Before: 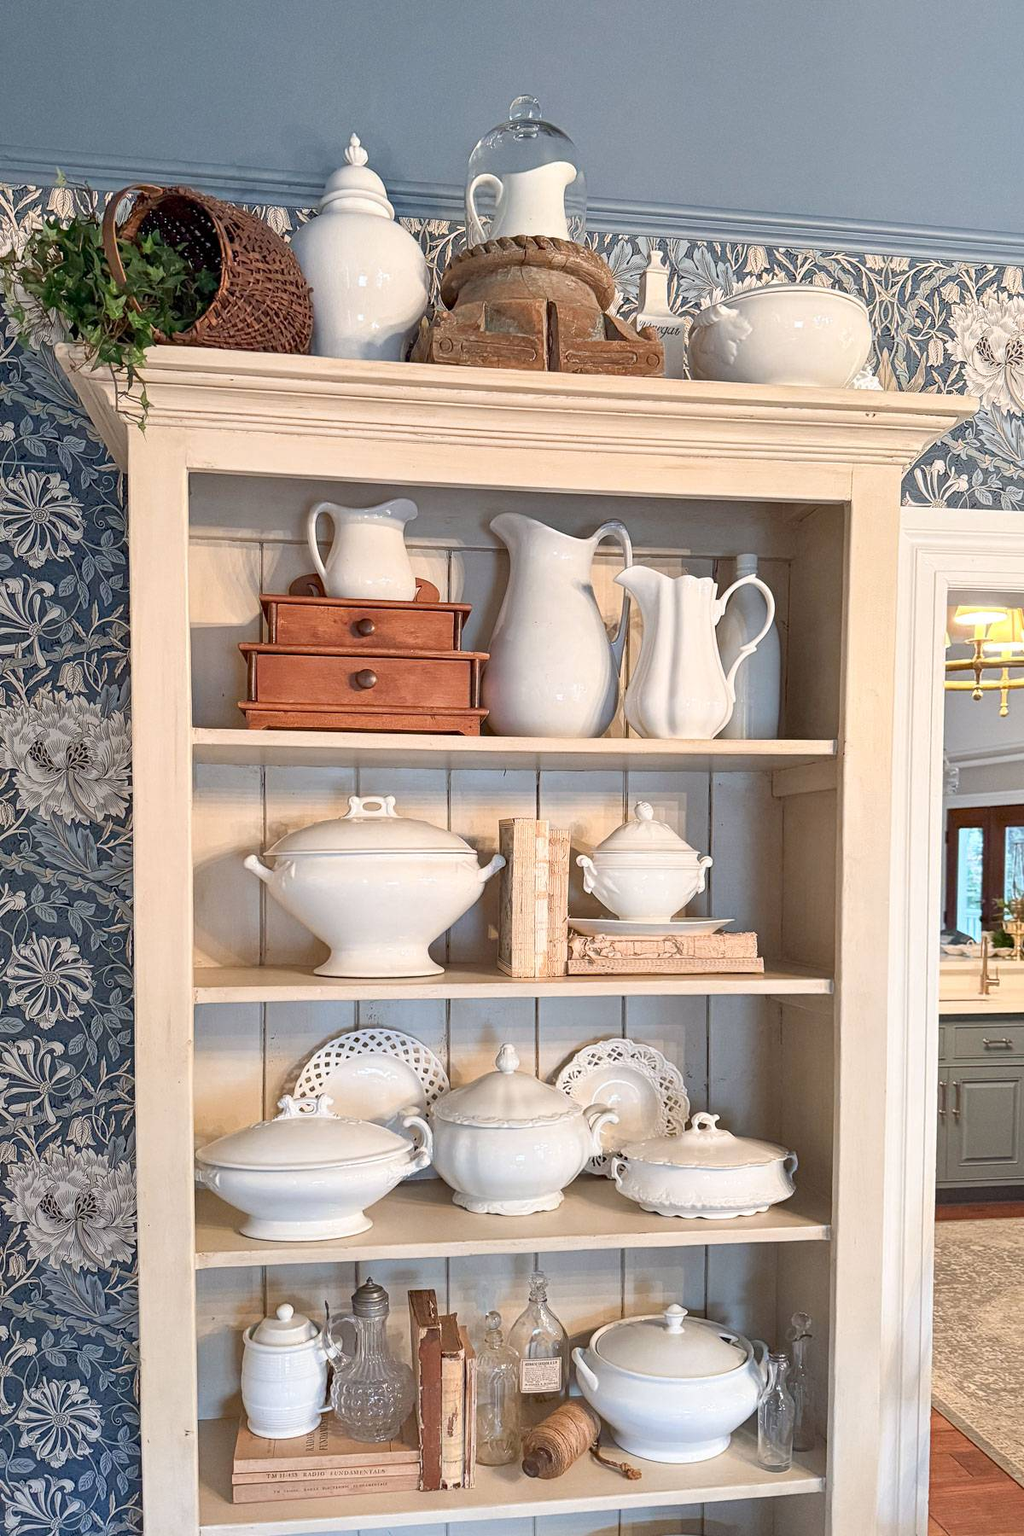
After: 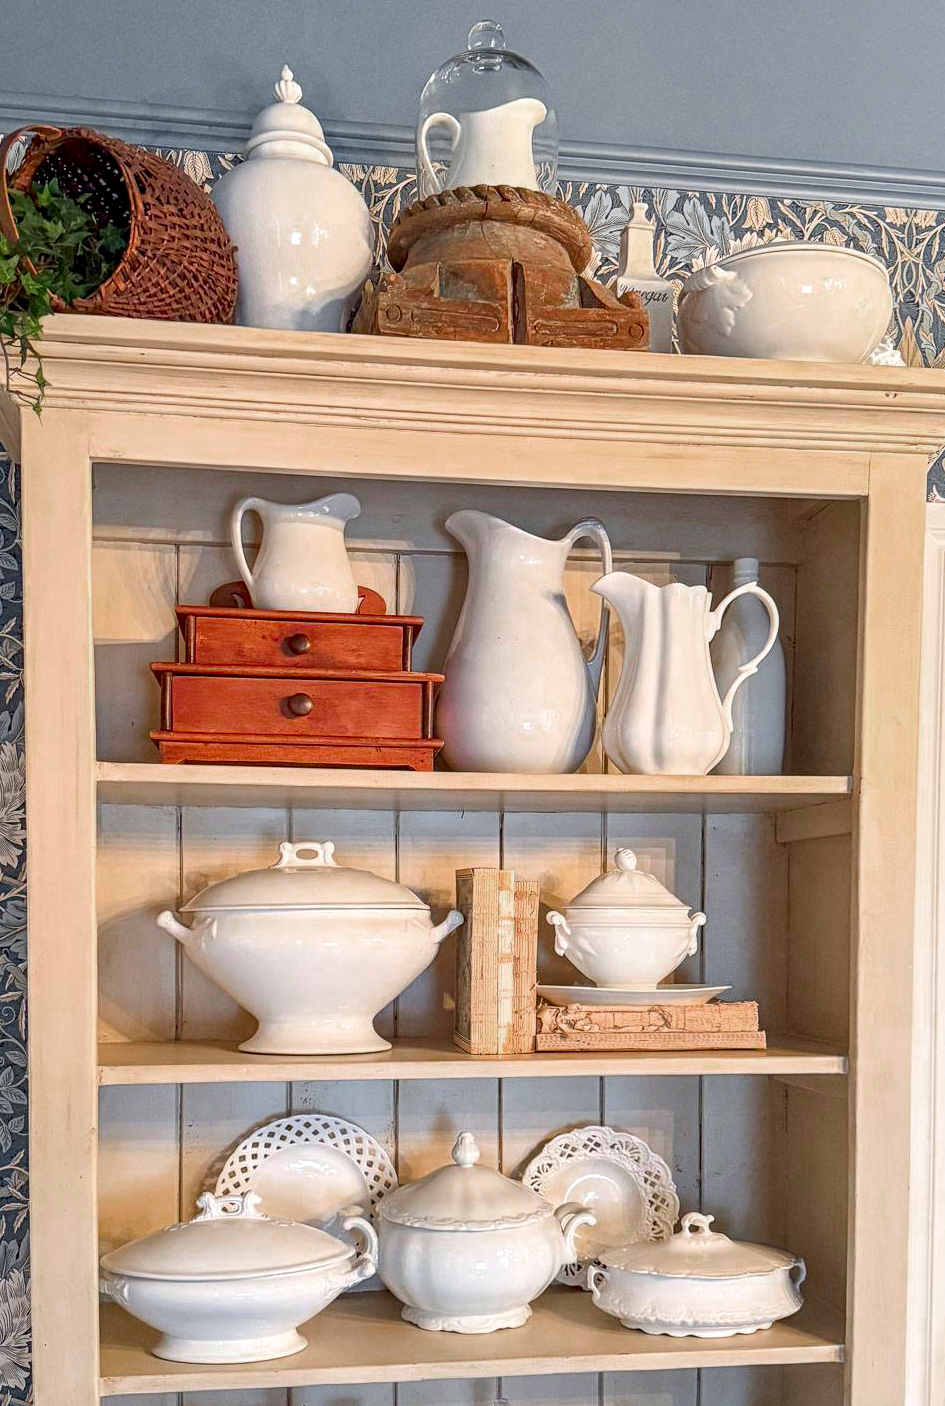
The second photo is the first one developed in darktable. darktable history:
color zones: curves: ch0 [(0, 0.48) (0.209, 0.398) (0.305, 0.332) (0.429, 0.493) (0.571, 0.5) (0.714, 0.5) (0.857, 0.5) (1, 0.48)]; ch1 [(0, 0.633) (0.143, 0.586) (0.286, 0.489) (0.429, 0.448) (0.571, 0.31) (0.714, 0.335) (0.857, 0.492) (1, 0.633)]; ch2 [(0, 0.448) (0.143, 0.498) (0.286, 0.5) (0.429, 0.5) (0.571, 0.5) (0.714, 0.5) (0.857, 0.5) (1, 0.448)]
local contrast: on, module defaults
color contrast: green-magenta contrast 1.2, blue-yellow contrast 1.2
crop and rotate: left 10.77%, top 5.1%, right 10.41%, bottom 16.76%
